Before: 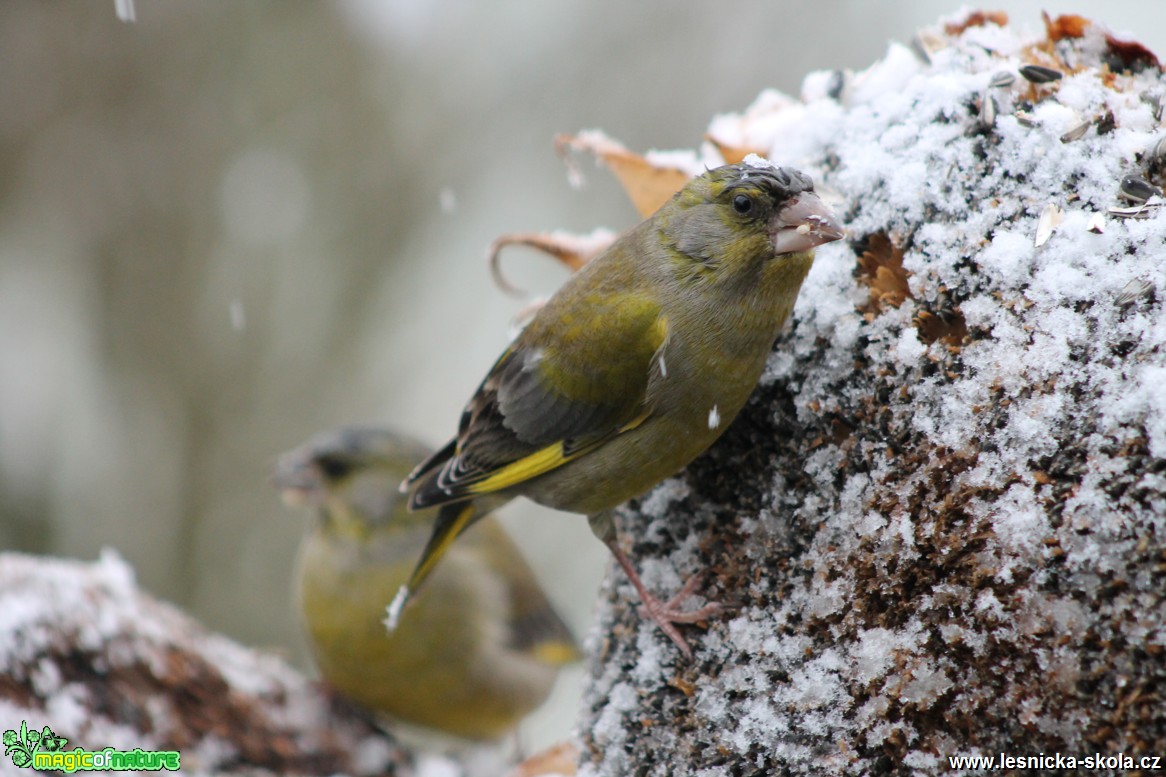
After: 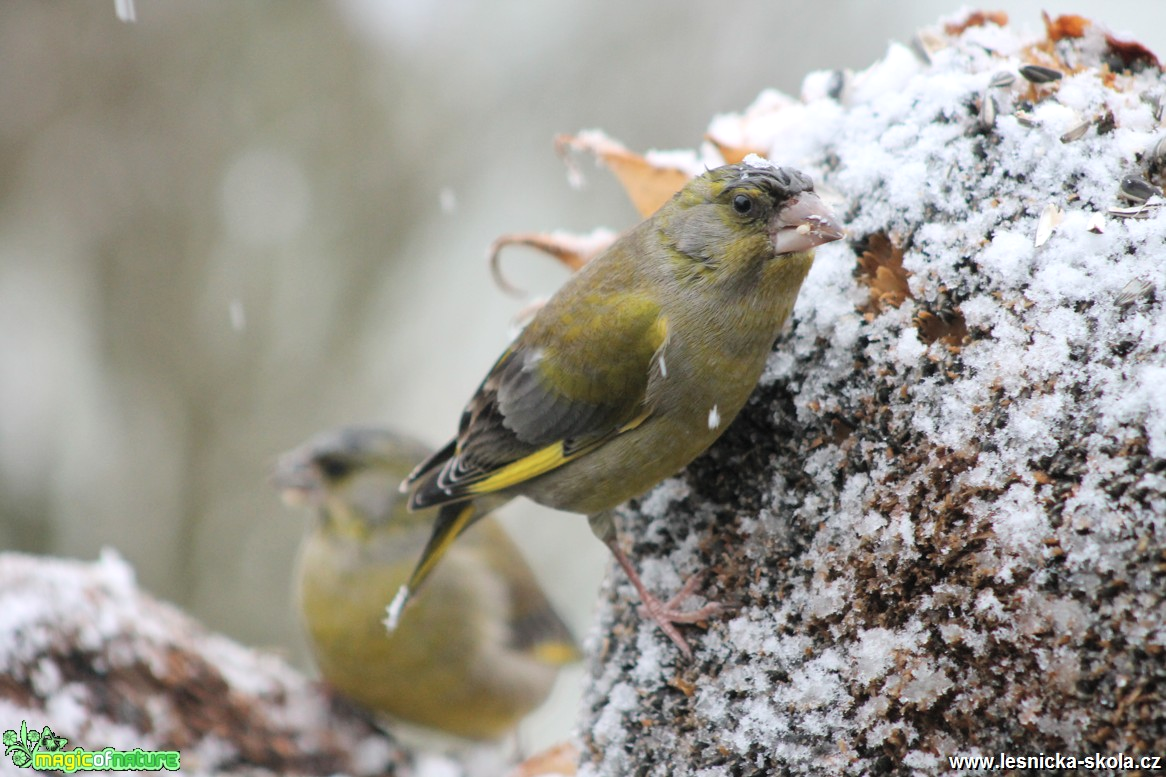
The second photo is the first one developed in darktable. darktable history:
local contrast: mode bilateral grid, contrast 19, coarseness 49, detail 119%, midtone range 0.2
contrast brightness saturation: brightness 0.148
